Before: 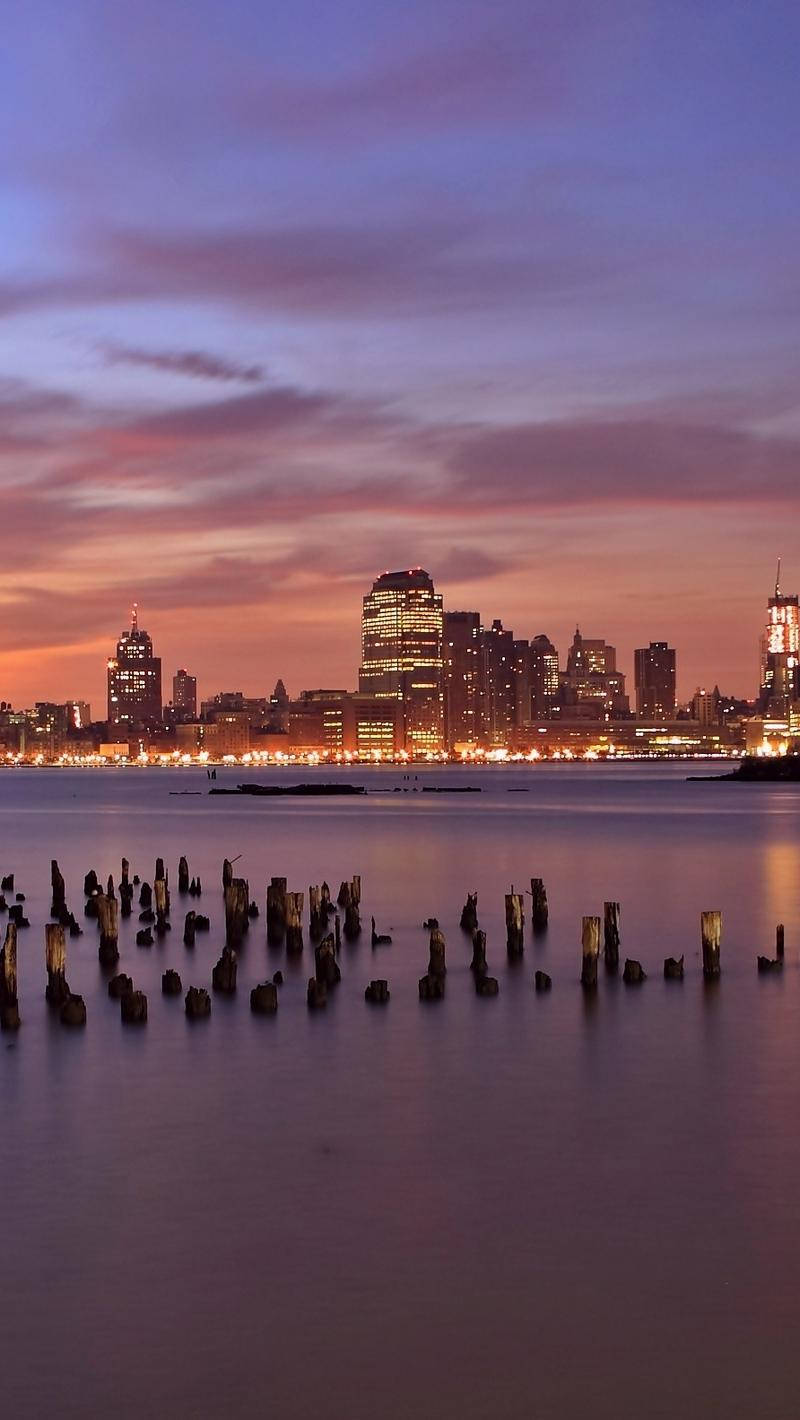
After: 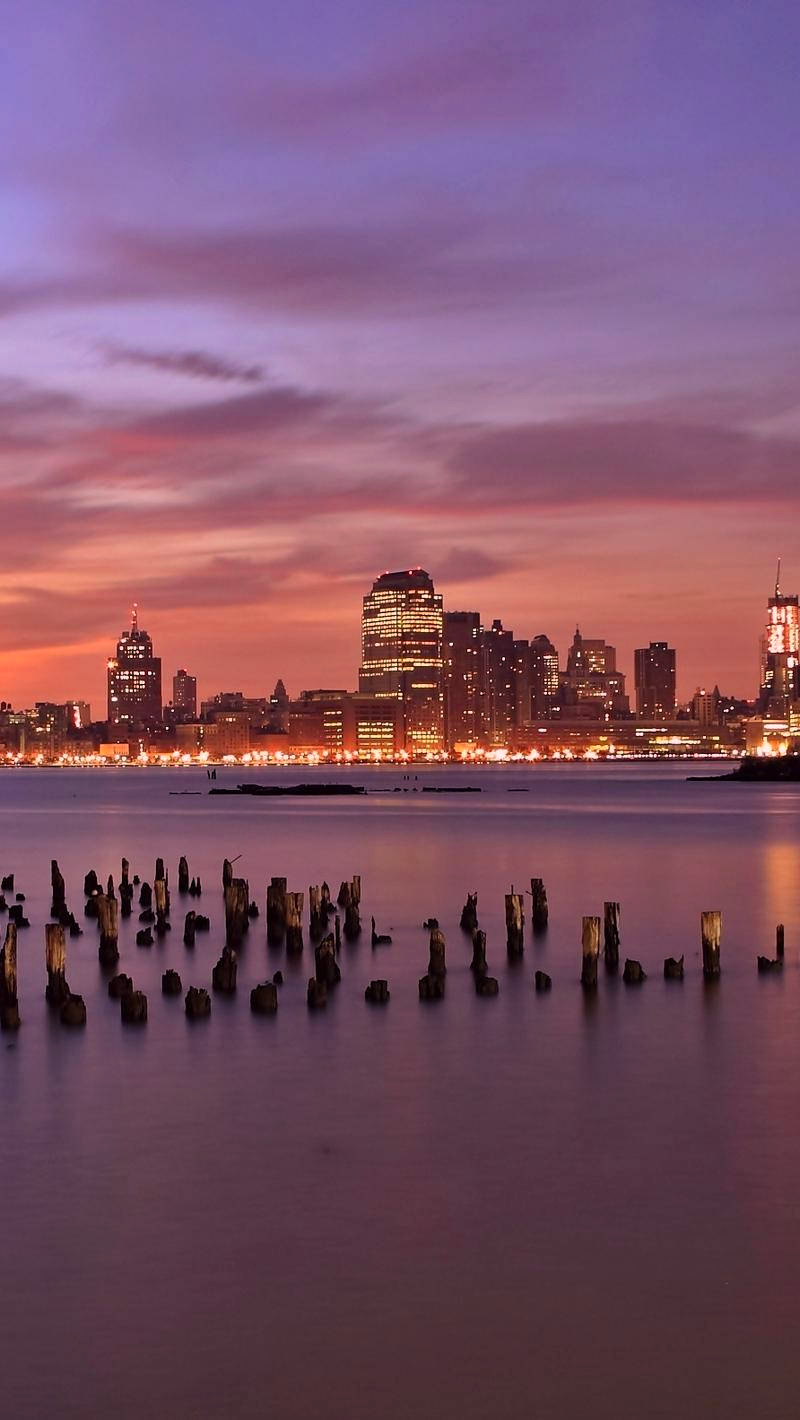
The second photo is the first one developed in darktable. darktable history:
color correction: highlights a* 14.5, highlights b* 4.71
